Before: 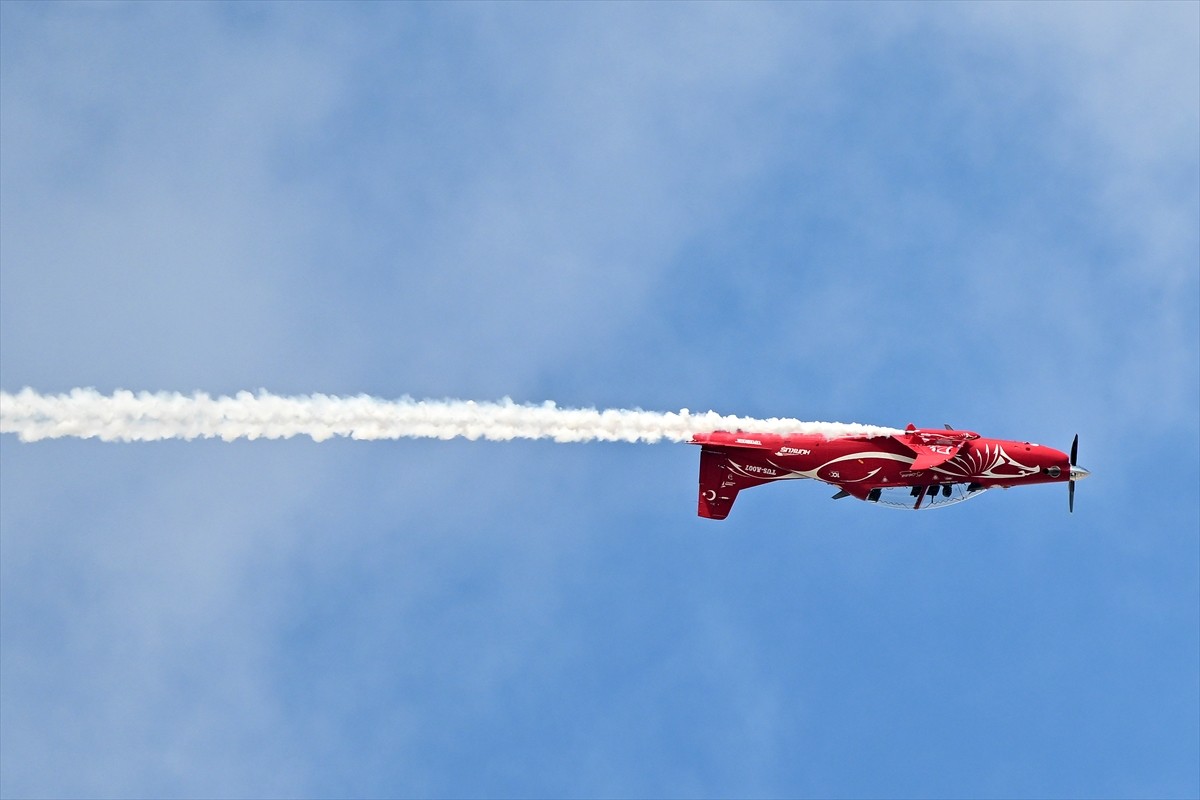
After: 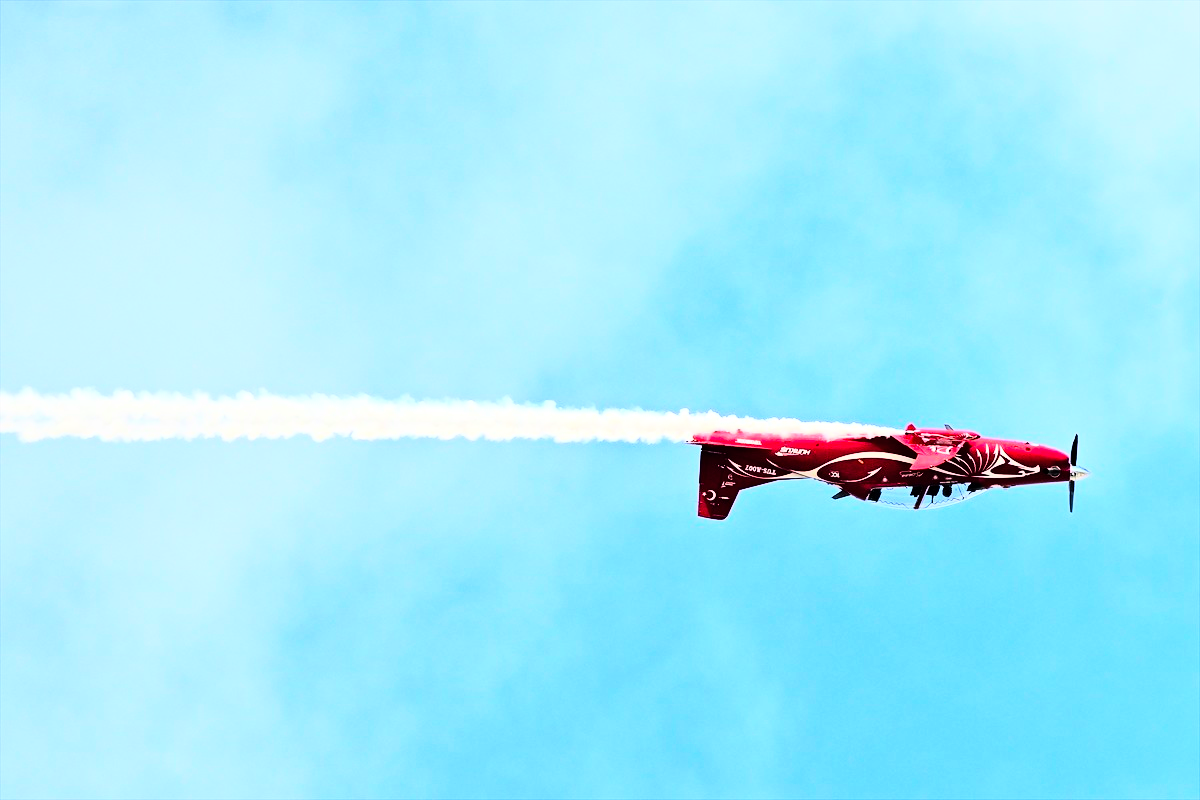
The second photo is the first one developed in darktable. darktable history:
color balance rgb: perceptual saturation grading › global saturation 20%, global vibrance 20%
rgb curve: curves: ch0 [(0, 0) (0.21, 0.15) (0.24, 0.21) (0.5, 0.75) (0.75, 0.96) (0.89, 0.99) (1, 1)]; ch1 [(0, 0.02) (0.21, 0.13) (0.25, 0.2) (0.5, 0.67) (0.75, 0.9) (0.89, 0.97) (1, 1)]; ch2 [(0, 0.02) (0.21, 0.13) (0.25, 0.2) (0.5, 0.67) (0.75, 0.9) (0.89, 0.97) (1, 1)], compensate middle gray true
